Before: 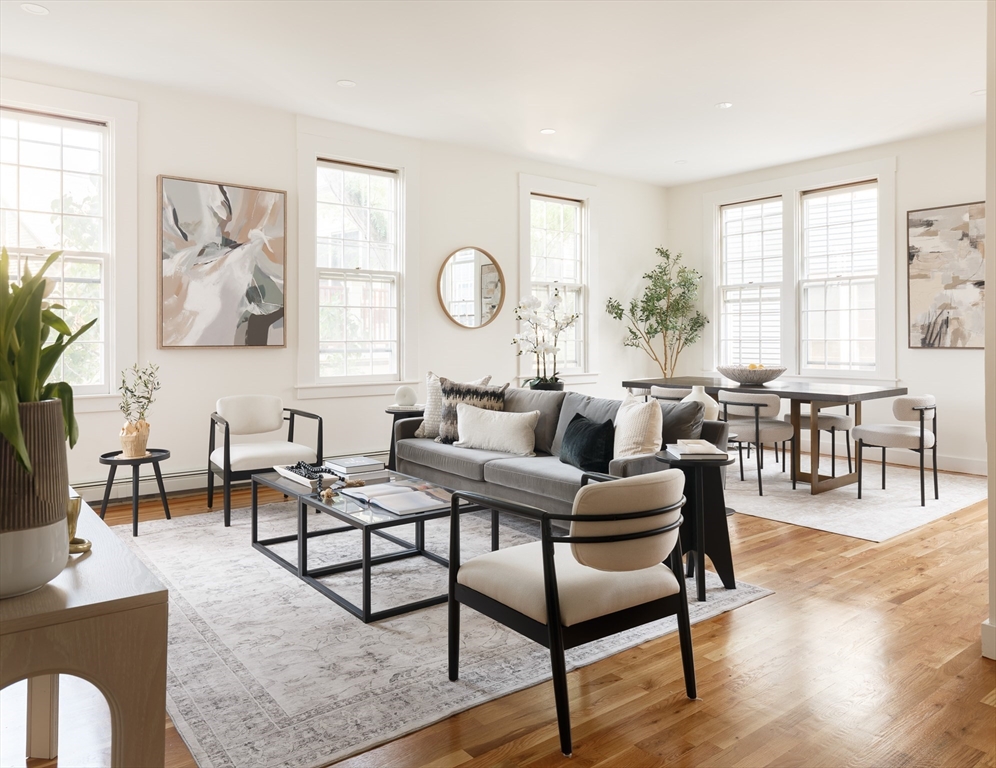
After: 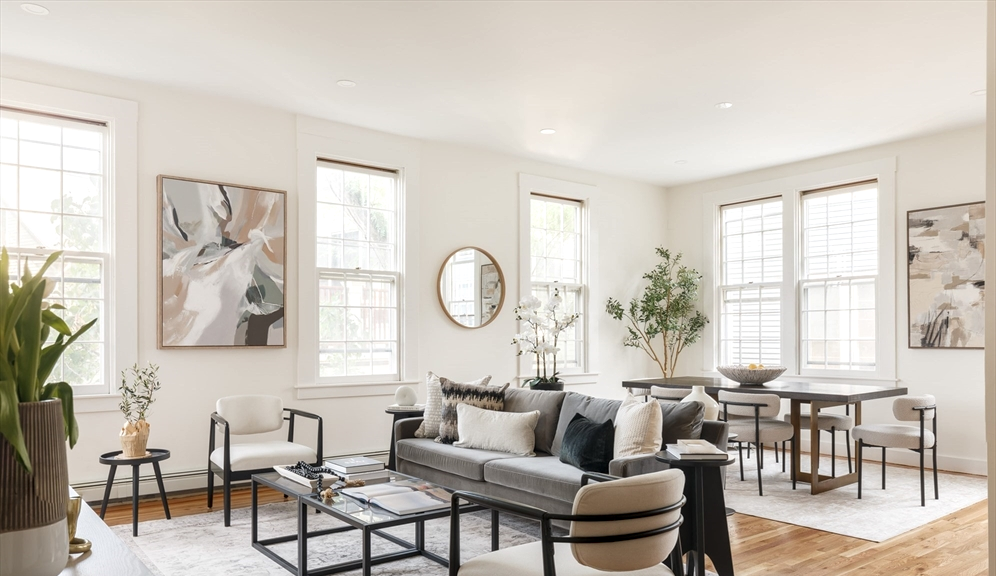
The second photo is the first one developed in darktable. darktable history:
local contrast: on, module defaults
crop: bottom 24.988%
